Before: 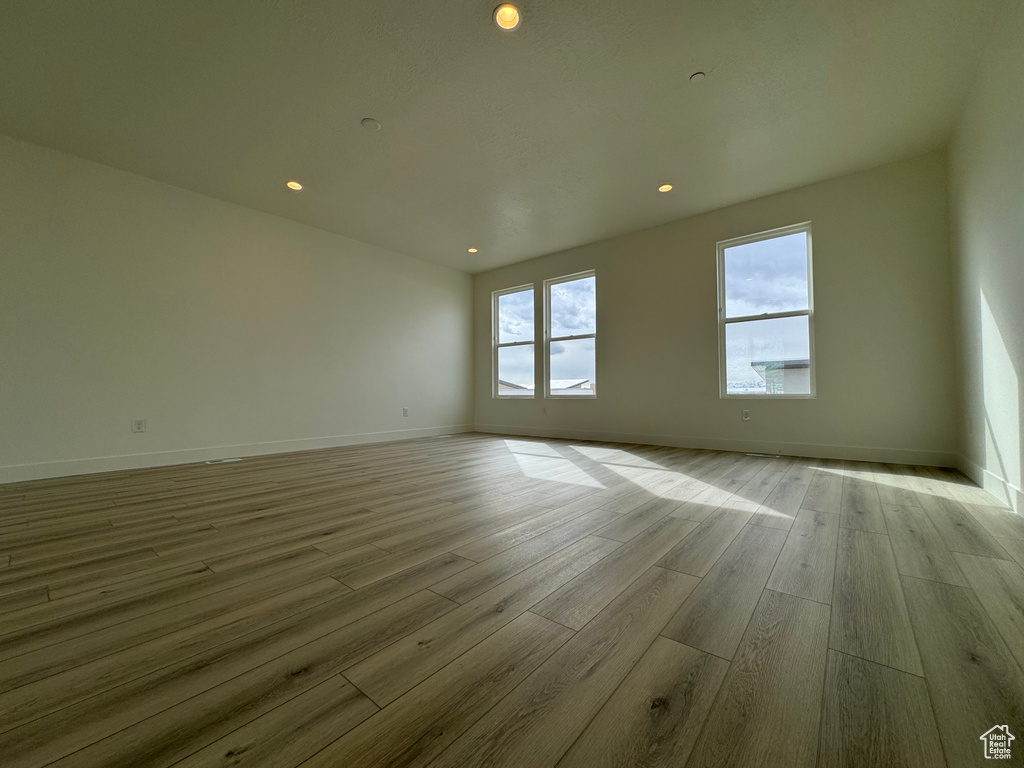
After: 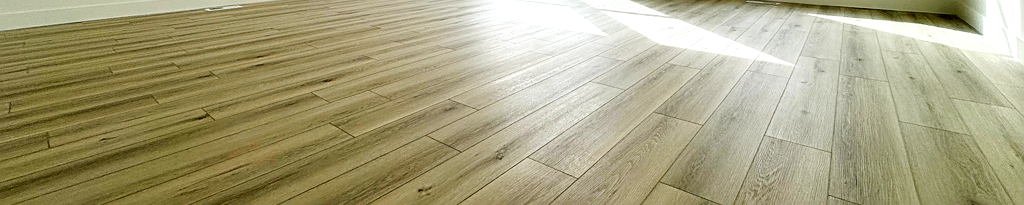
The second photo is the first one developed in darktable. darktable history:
exposure: black level correction 0.001, exposure 0.967 EV, compensate highlight preservation false
sharpen: on, module defaults
crop and rotate: top 59.059%, bottom 14.138%
tone curve: curves: ch0 [(0, 0) (0.071, 0.047) (0.266, 0.26) (0.491, 0.552) (0.753, 0.818) (1, 0.983)]; ch1 [(0, 0) (0.346, 0.307) (0.408, 0.369) (0.463, 0.443) (0.482, 0.493) (0.502, 0.5) (0.517, 0.518) (0.55, 0.573) (0.597, 0.641) (0.651, 0.709) (1, 1)]; ch2 [(0, 0) (0.346, 0.34) (0.434, 0.46) (0.485, 0.494) (0.5, 0.494) (0.517, 0.506) (0.535, 0.545) (0.583, 0.634) (0.625, 0.686) (1, 1)], preserve colors none
